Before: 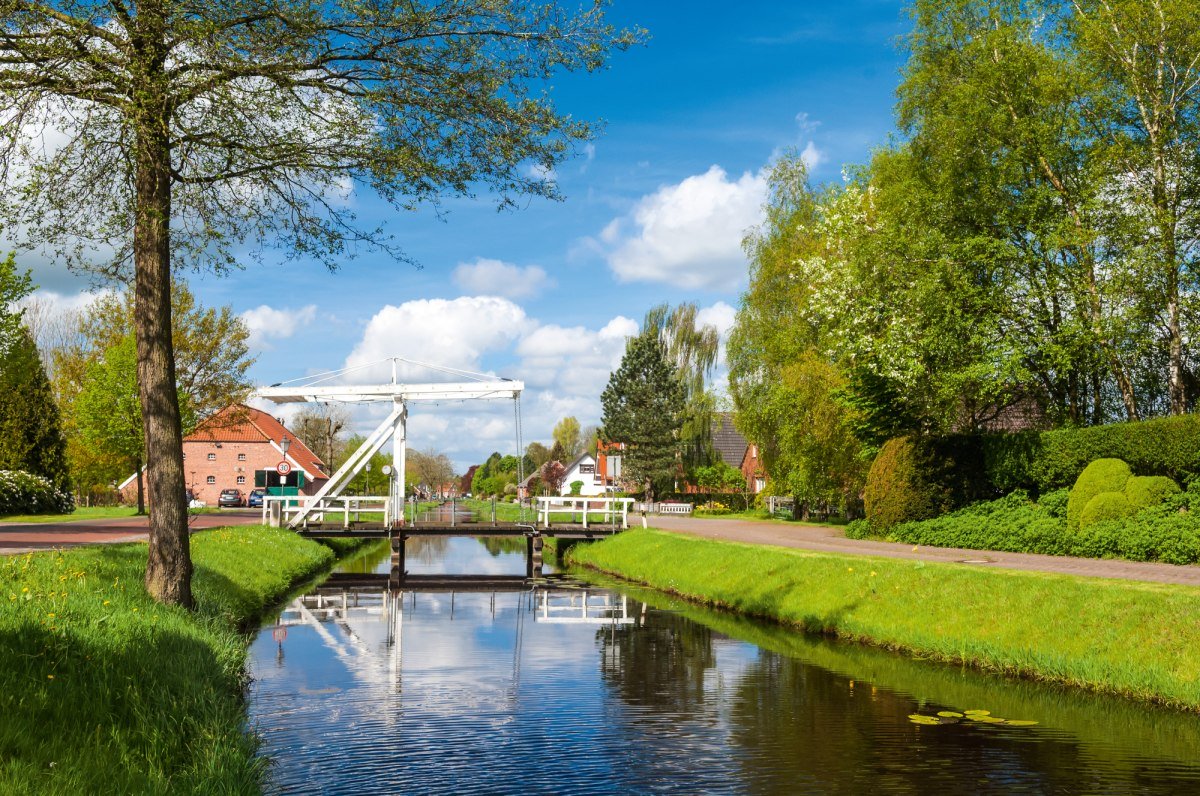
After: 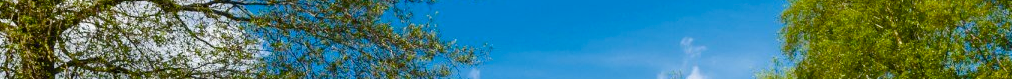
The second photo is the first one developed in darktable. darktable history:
color balance rgb: perceptual saturation grading › global saturation 20%, perceptual saturation grading › highlights -25%, perceptual saturation grading › shadows 25%
crop and rotate: left 9.644%, top 9.491%, right 6.021%, bottom 80.509%
